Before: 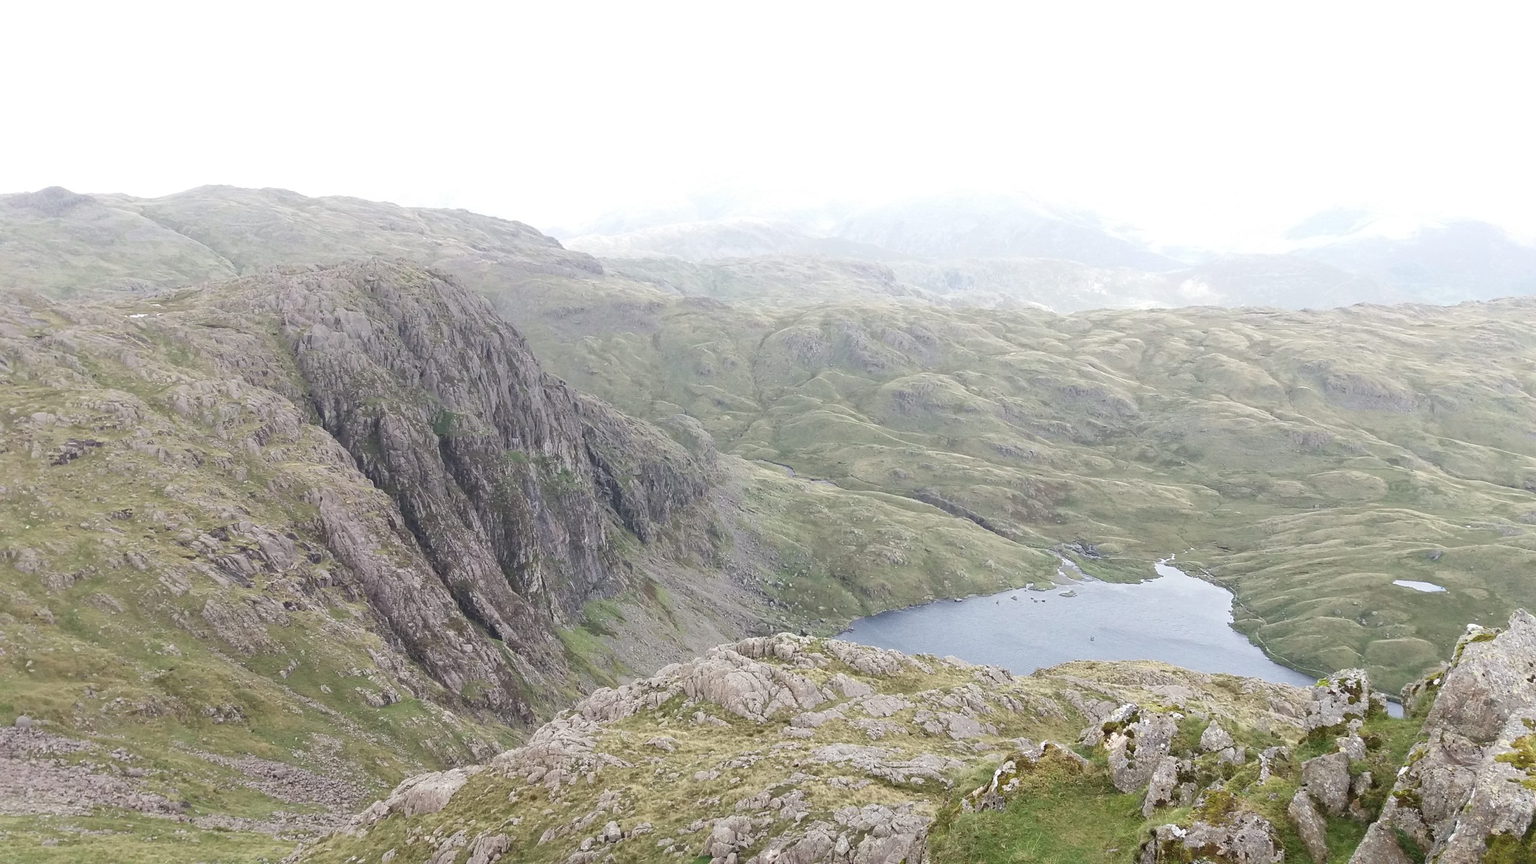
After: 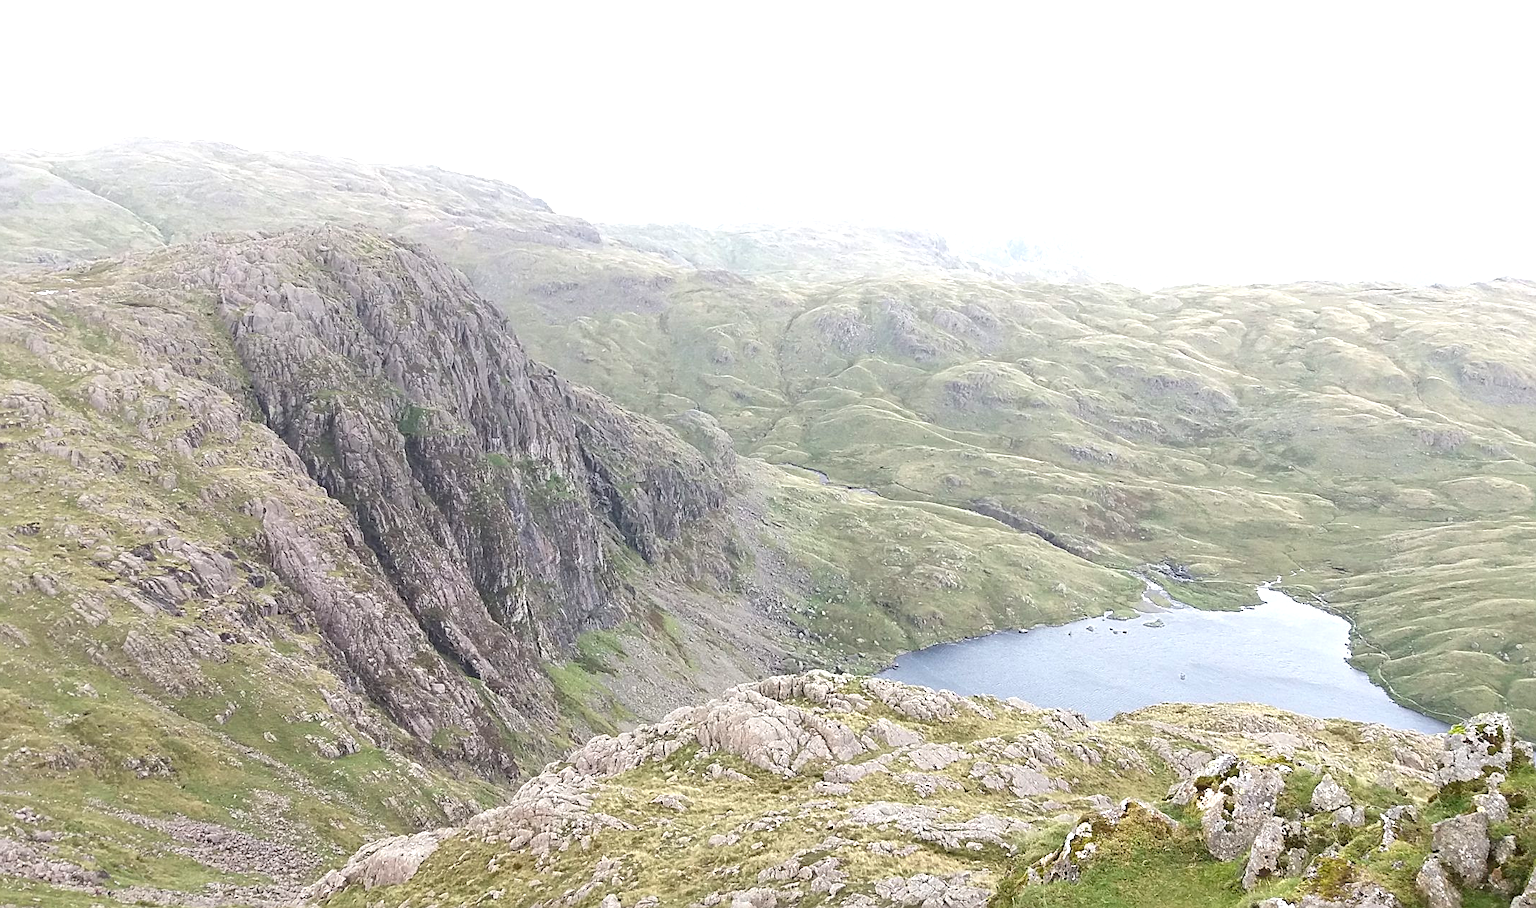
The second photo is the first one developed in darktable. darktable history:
exposure: black level correction 0.001, exposure 0.5 EV, compensate exposure bias true, compensate highlight preservation false
white balance: emerald 1
sharpen: on, module defaults
crop: left 6.446%, top 8.188%, right 9.538%, bottom 3.548%
color correction: saturation 1.1
